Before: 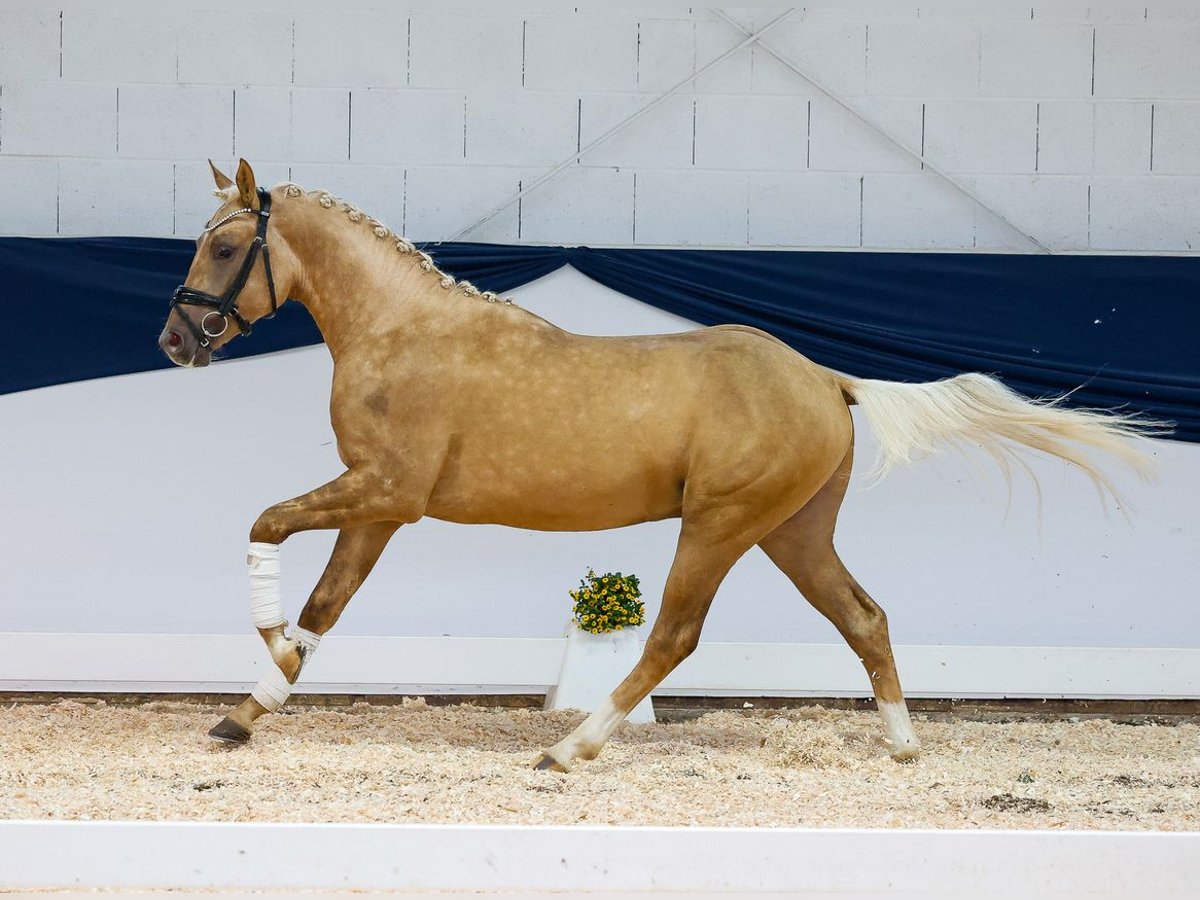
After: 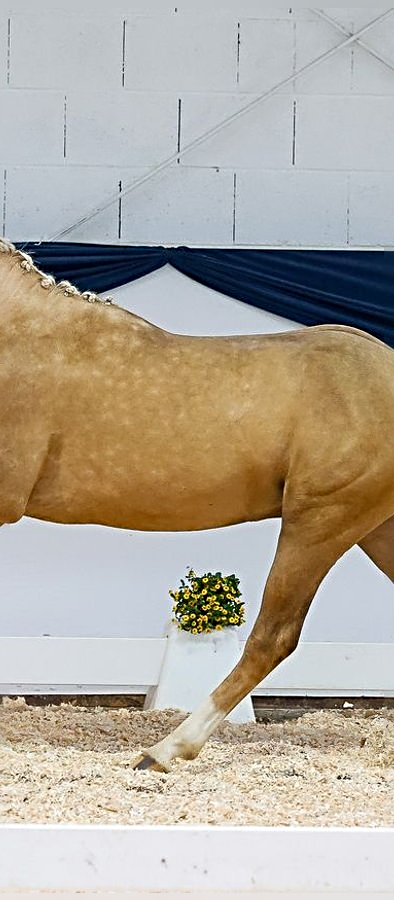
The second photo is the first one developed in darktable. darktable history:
sharpen: radius 3.964
crop: left 33.351%, right 33.795%
